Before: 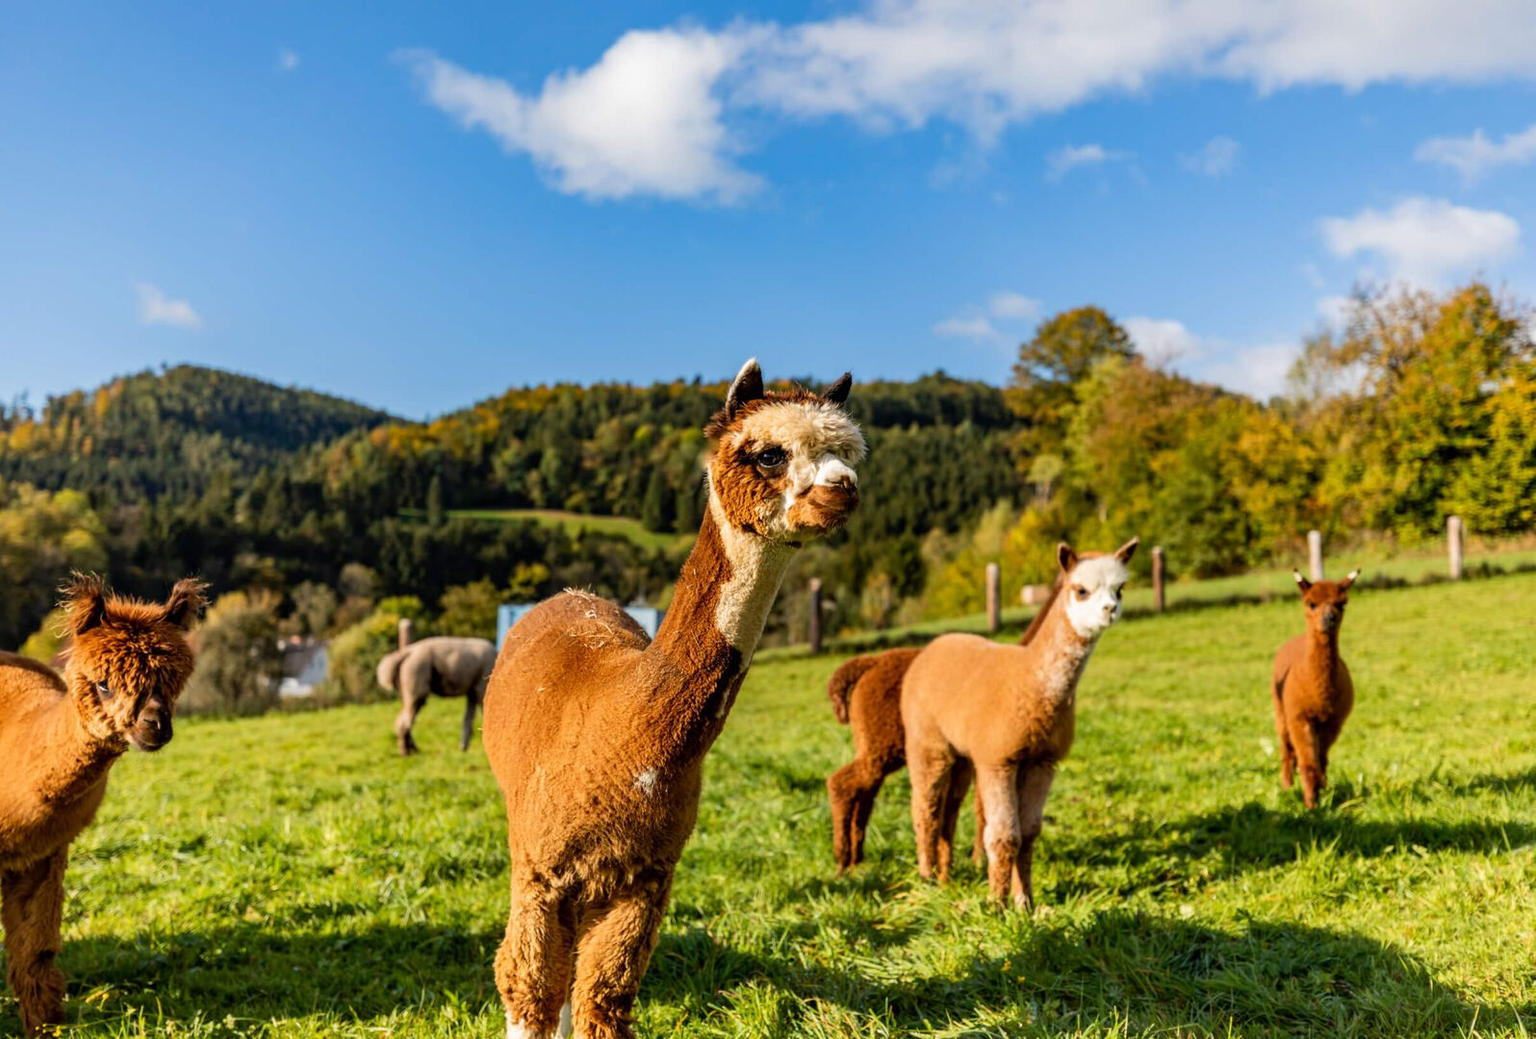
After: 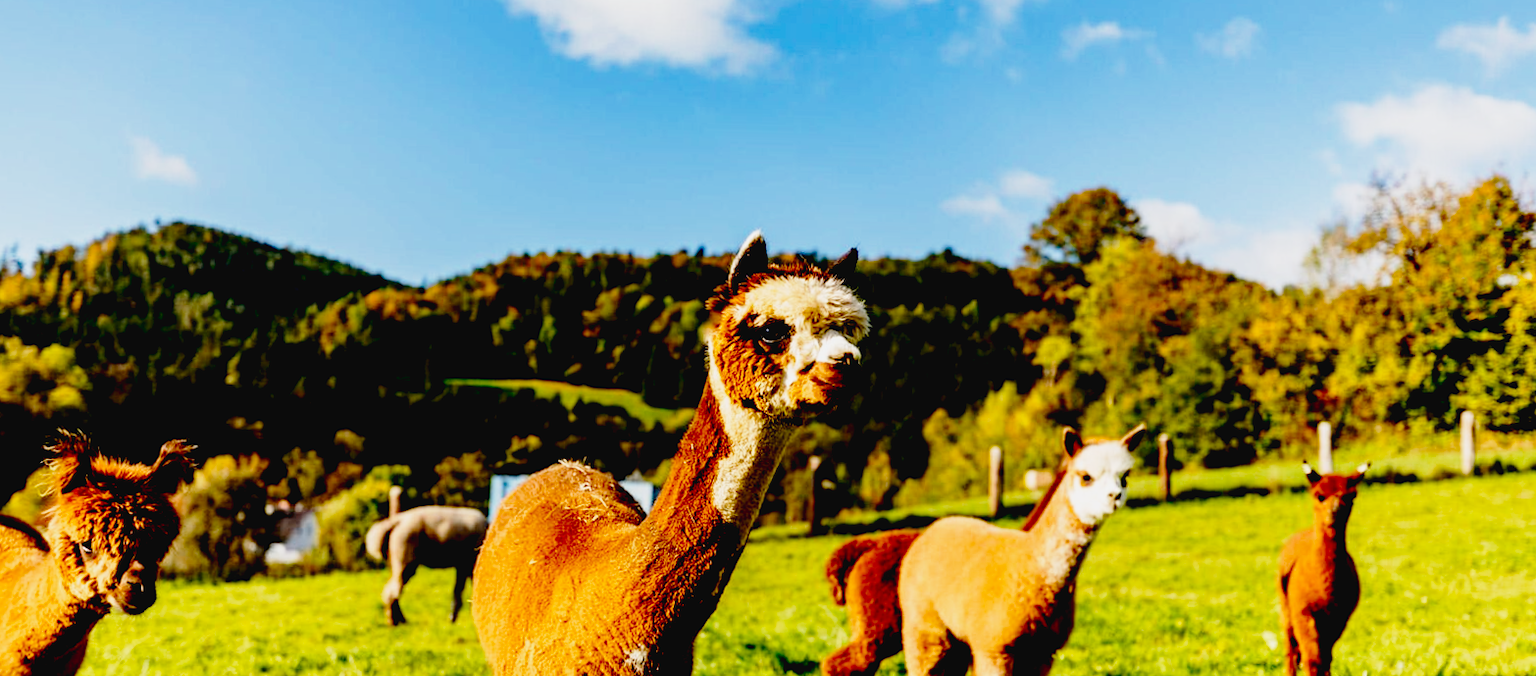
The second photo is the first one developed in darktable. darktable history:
rotate and perspective: rotation 1.57°, crop left 0.018, crop right 0.982, crop top 0.039, crop bottom 0.961
crop: top 11.166%, bottom 22.168%
exposure: black level correction 0.056, compensate highlight preservation false
base curve: curves: ch0 [(0, 0) (0.028, 0.03) (0.121, 0.232) (0.46, 0.748) (0.859, 0.968) (1, 1)], preserve colors none
contrast brightness saturation: contrast -0.08, brightness -0.04, saturation -0.11
